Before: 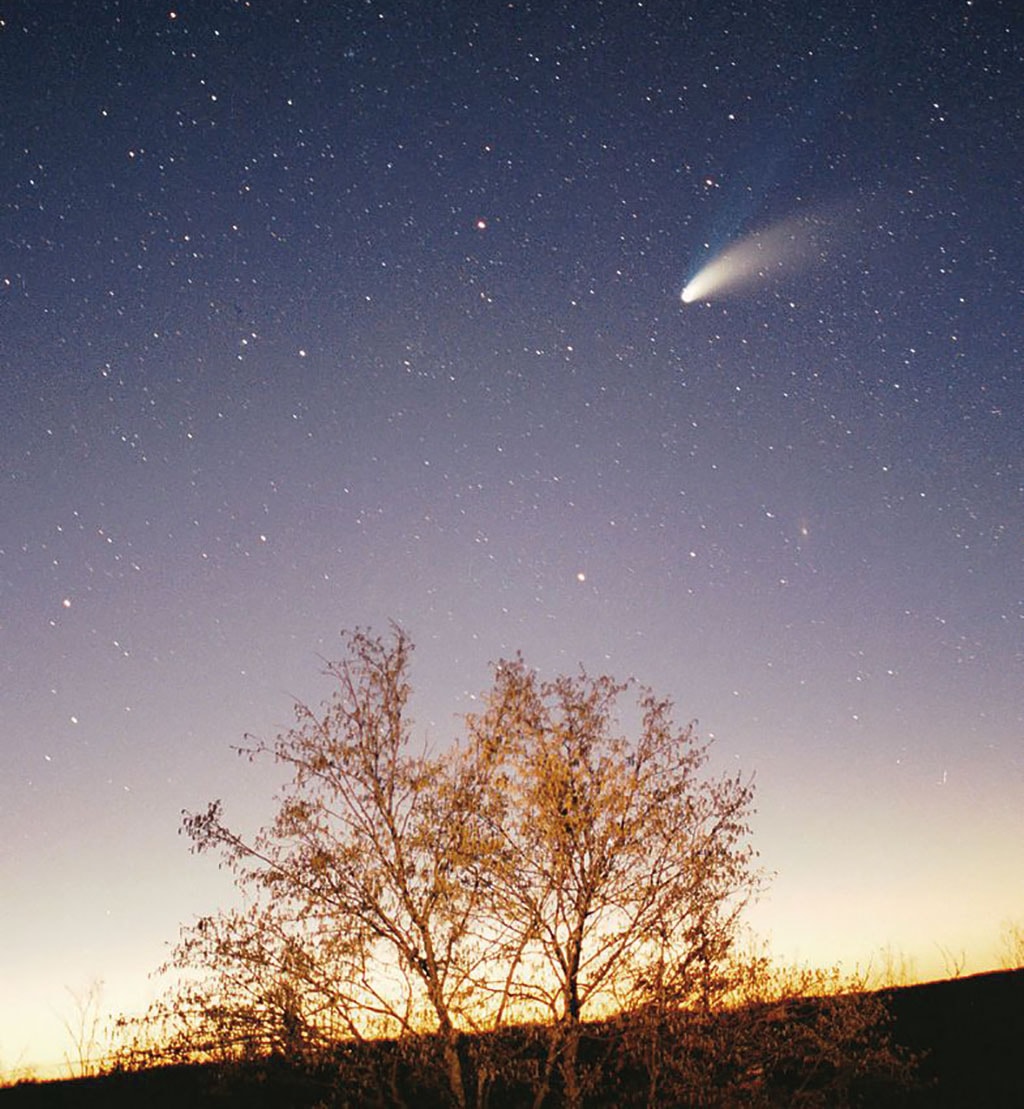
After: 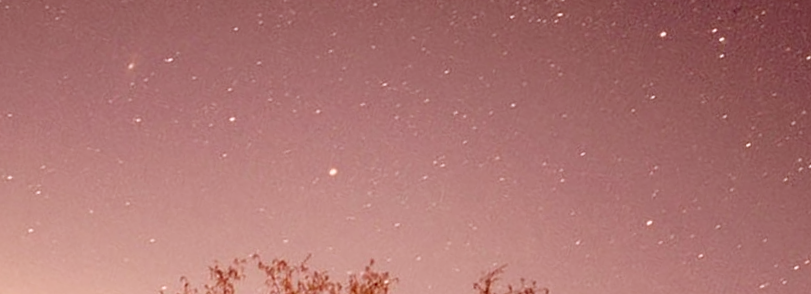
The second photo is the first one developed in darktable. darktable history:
color correction: highlights a* 9.03, highlights b* 8.71, shadows a* 40, shadows b* 40, saturation 0.8
crop and rotate: angle 16.12°, top 30.835%, bottom 35.653%
